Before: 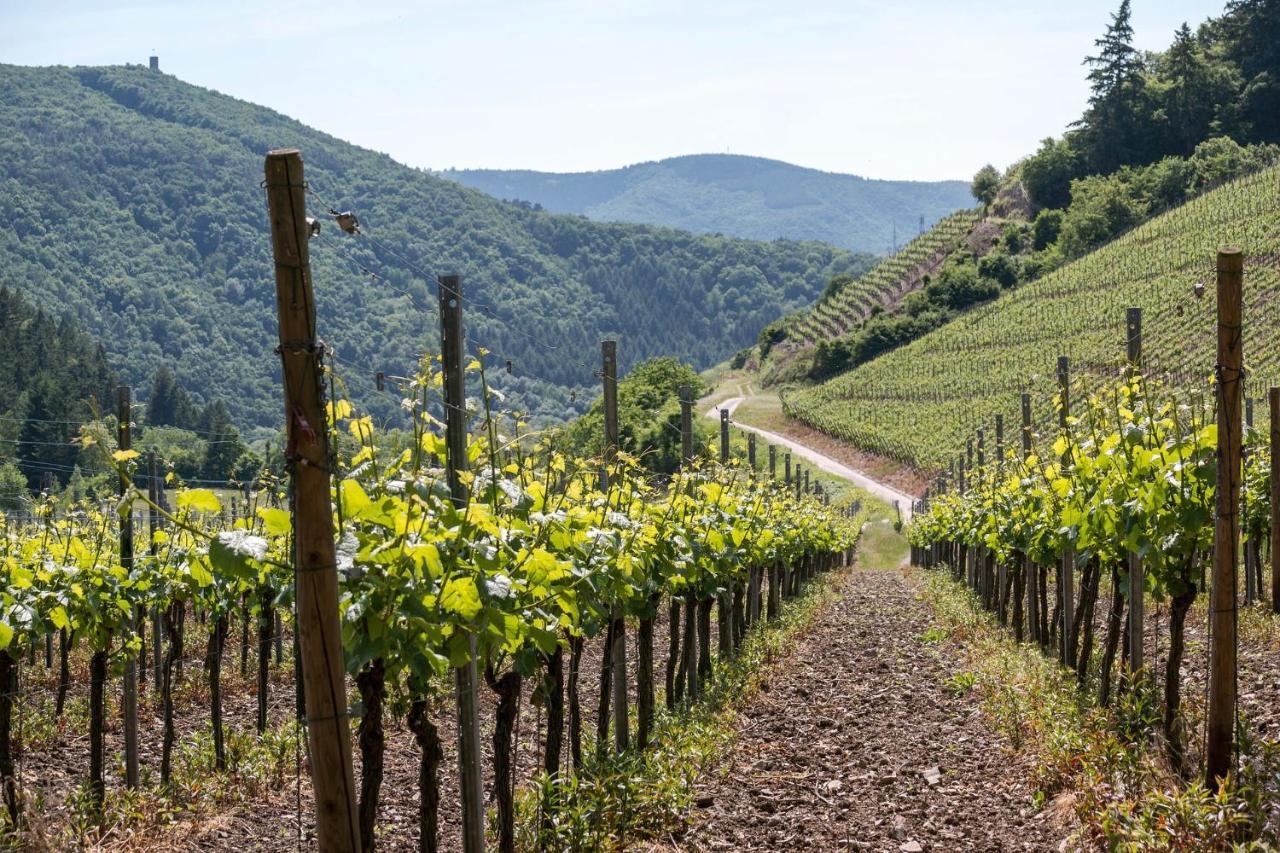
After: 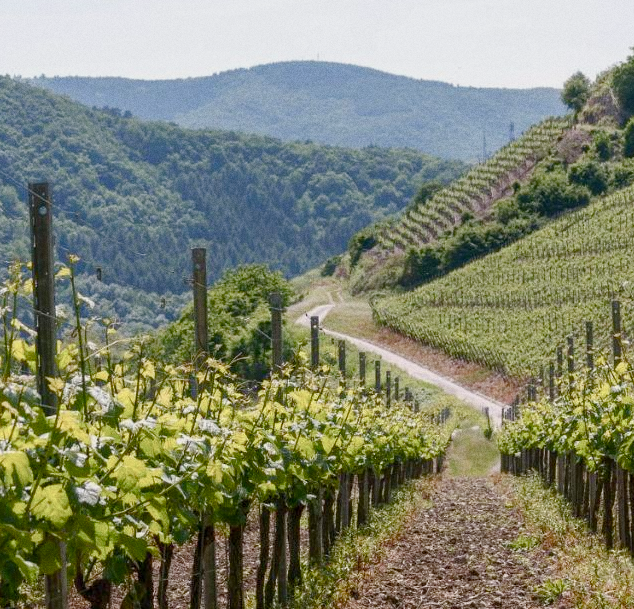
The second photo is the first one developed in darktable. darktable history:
crop: left 32.075%, top 10.976%, right 18.355%, bottom 17.596%
color balance rgb: shadows lift › chroma 1%, shadows lift › hue 113°, highlights gain › chroma 0.2%, highlights gain › hue 333°, perceptual saturation grading › global saturation 20%, perceptual saturation grading › highlights -50%, perceptual saturation grading › shadows 25%, contrast -10%
grain: coarseness 0.09 ISO
